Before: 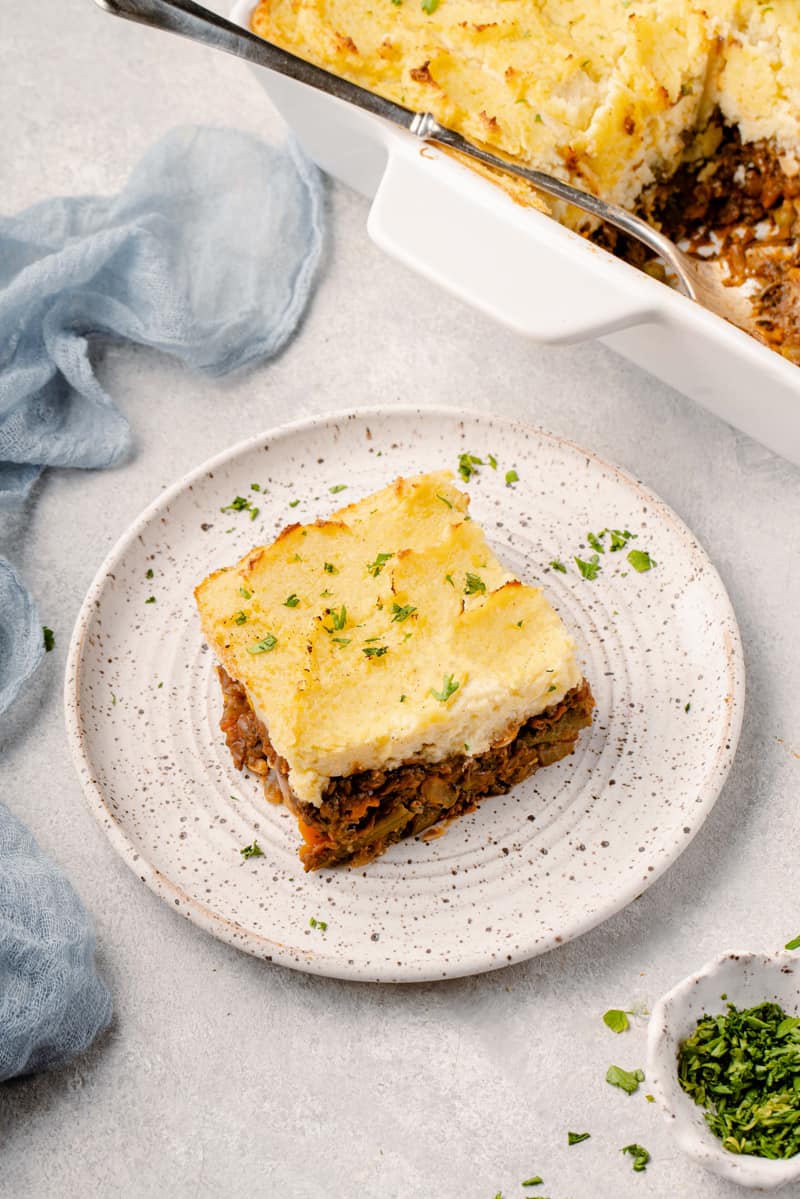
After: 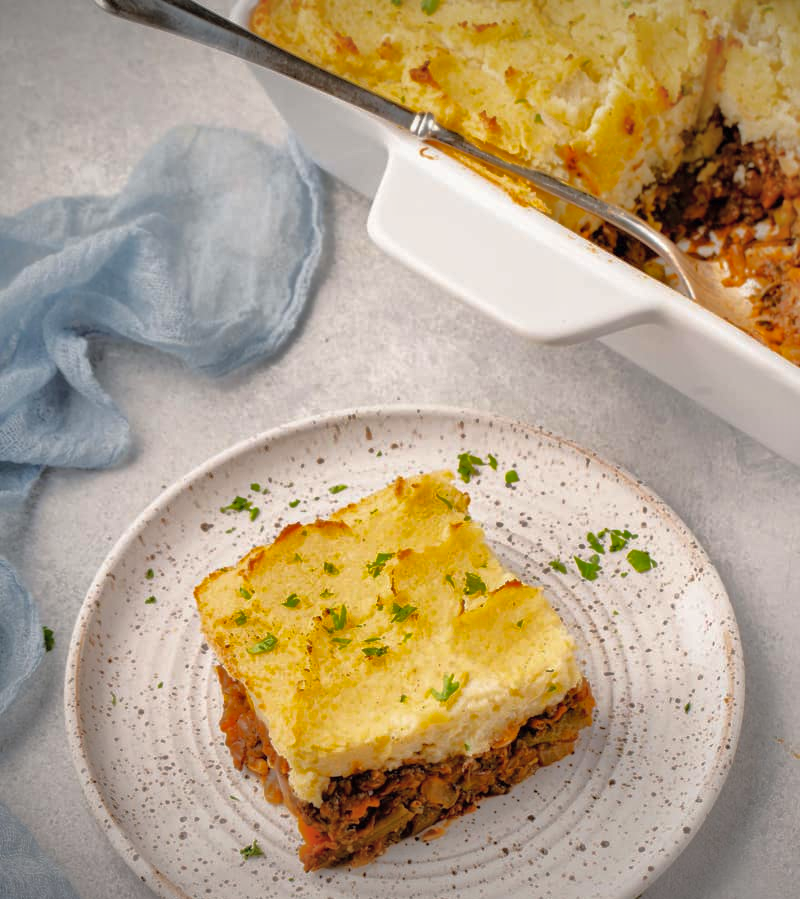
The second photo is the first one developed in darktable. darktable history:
shadows and highlights: shadows 39.43, highlights -59.71
vignetting: fall-off start 84.55%, fall-off radius 80.77%, brightness -0.578, saturation -0.254, width/height ratio 1.219, unbound false
crop: bottom 24.981%
contrast brightness saturation: contrast 0.035, brightness 0.057, saturation 0.13
